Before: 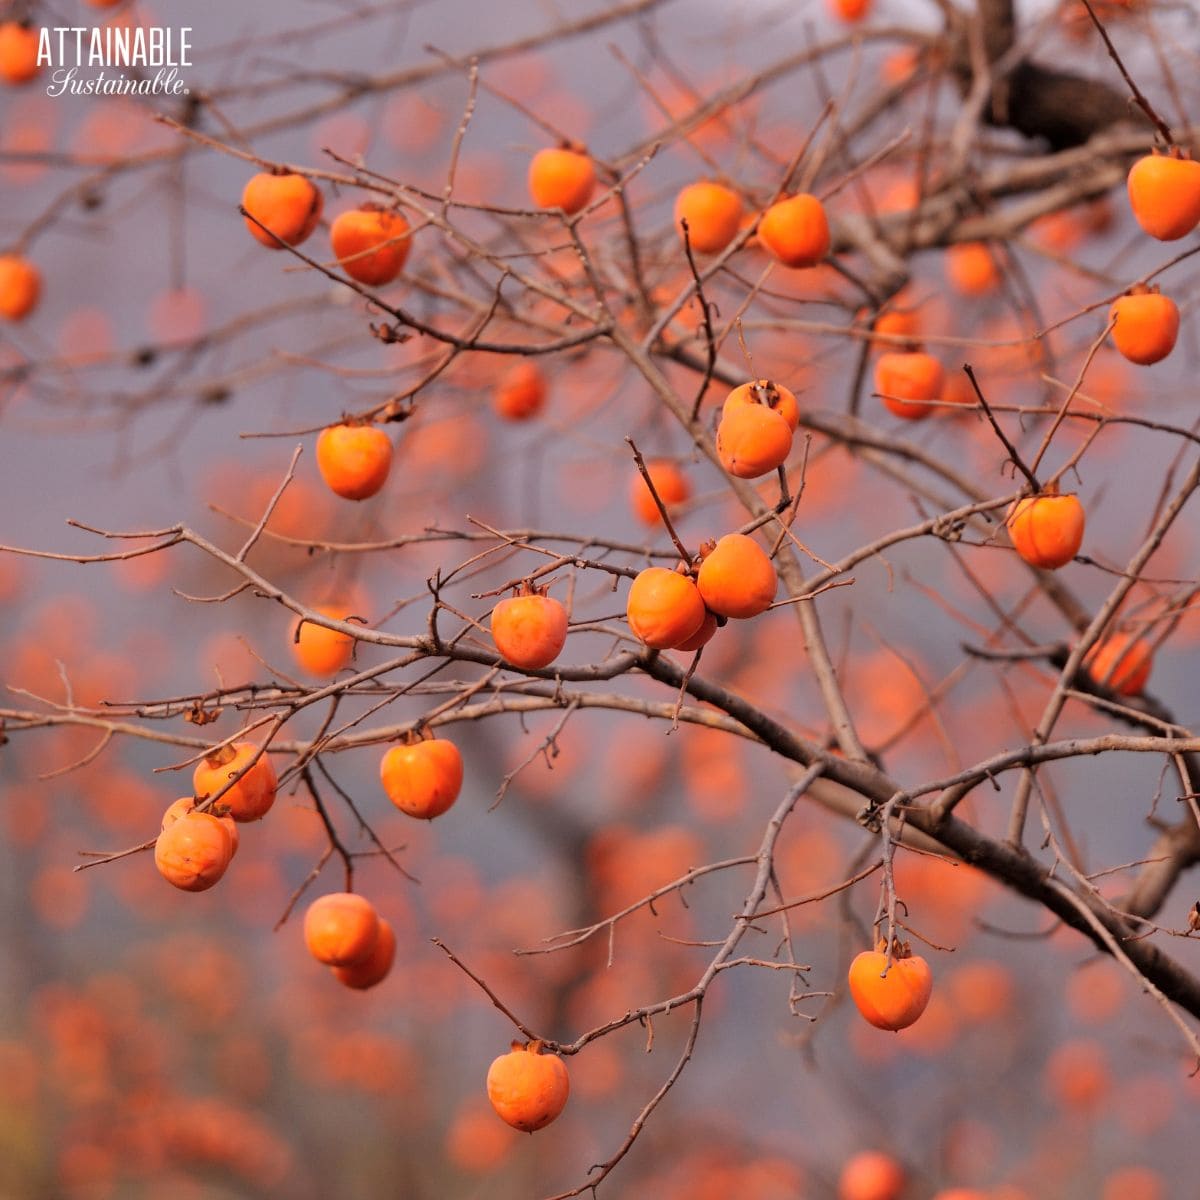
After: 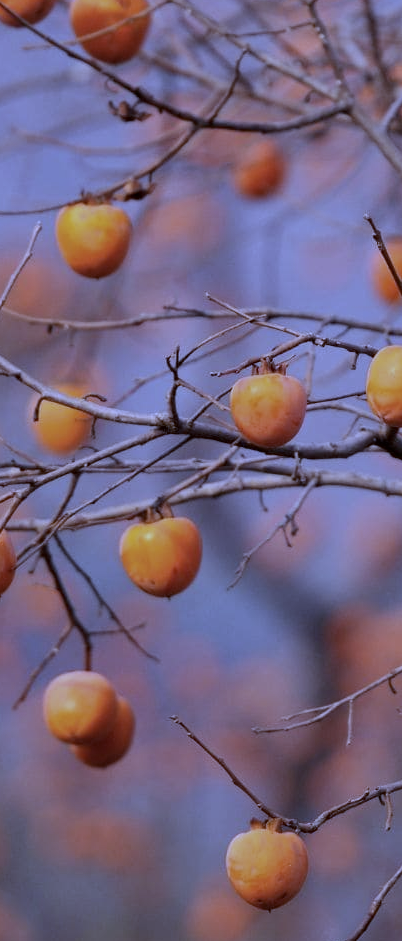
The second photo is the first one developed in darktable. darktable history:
exposure: black level correction 0.002, exposure -0.1 EV, compensate highlight preservation false
white balance: red 0.766, blue 1.537
crop and rotate: left 21.77%, top 18.528%, right 44.676%, bottom 2.997%
contrast brightness saturation: contrast 0.06, brightness -0.01, saturation -0.23
